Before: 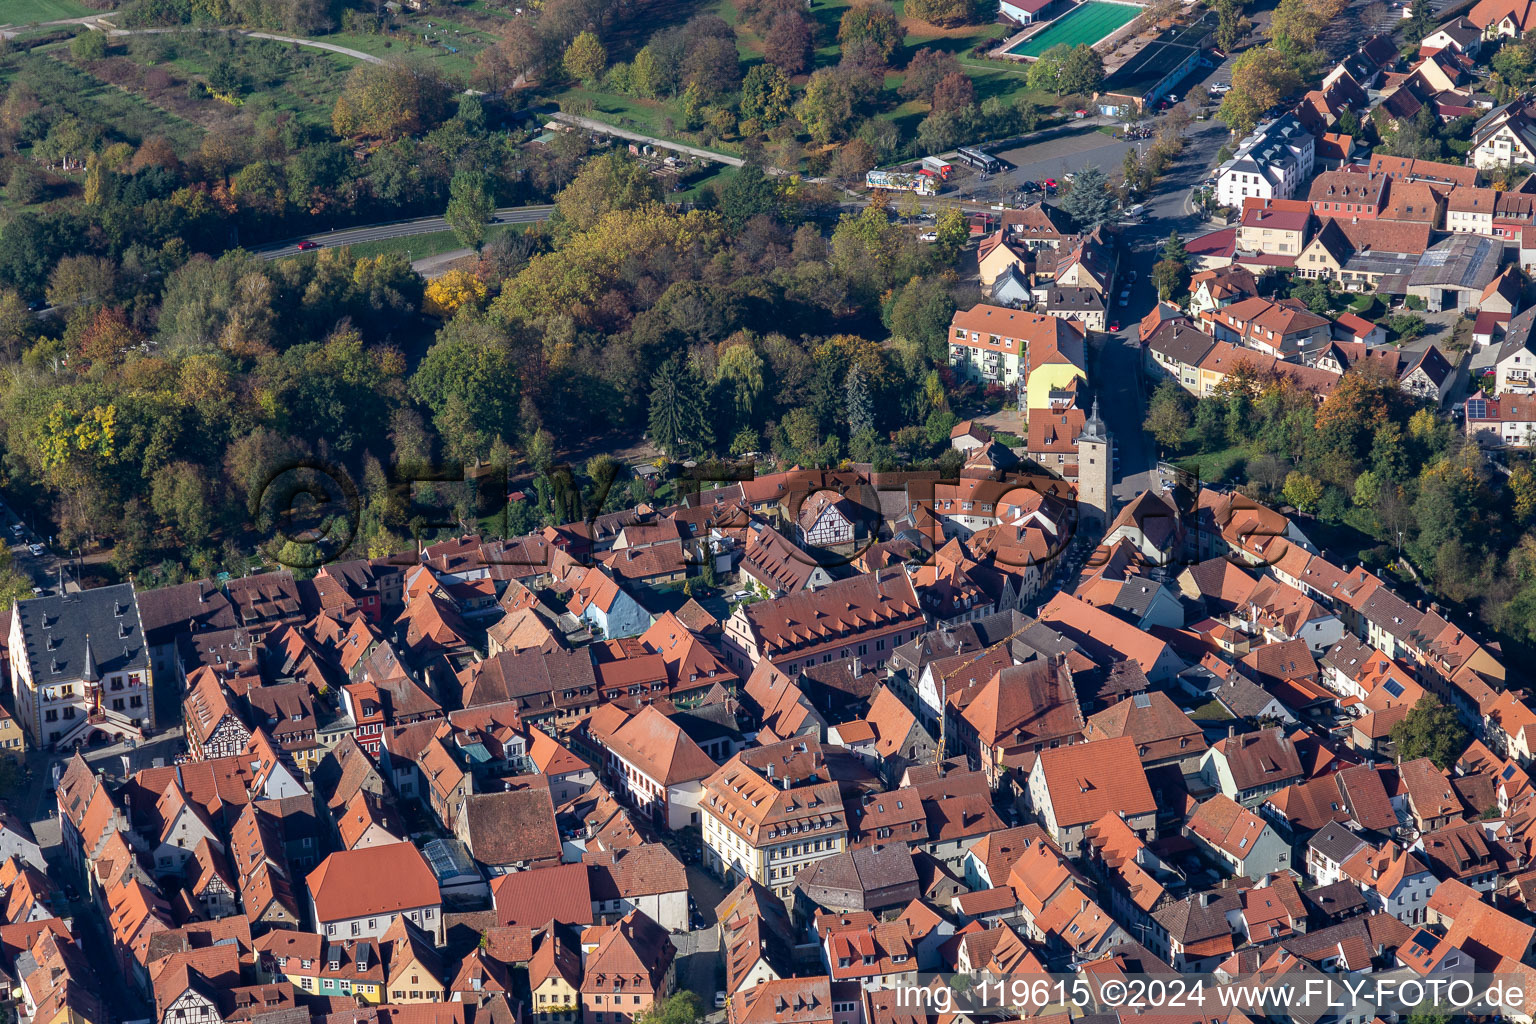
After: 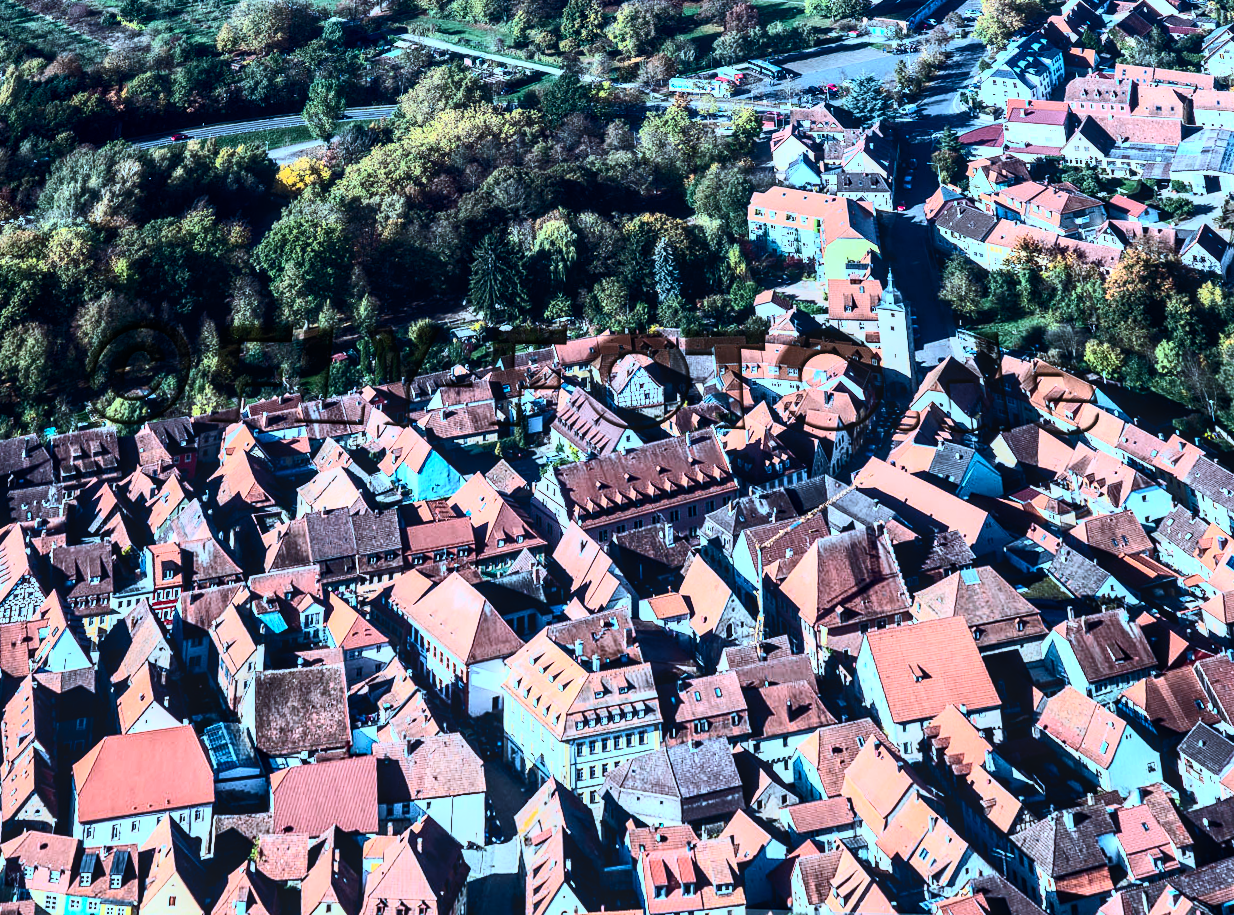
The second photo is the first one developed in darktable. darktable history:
color correction: highlights a* -9.35, highlights b* -23.15
crop: left 1.964%, top 3.251%, right 1.122%, bottom 4.933%
local contrast: on, module defaults
rotate and perspective: rotation 0.72°, lens shift (vertical) -0.352, lens shift (horizontal) -0.051, crop left 0.152, crop right 0.859, crop top 0.019, crop bottom 0.964
contrast brightness saturation: contrast 0.4, brightness 0.1, saturation 0.21
white balance: red 0.925, blue 1.046
base curve: curves: ch0 [(0, 0) (0.005, 0.002) (0.193, 0.295) (0.399, 0.664) (0.75, 0.928) (1, 1)]
tone equalizer: -8 EV -0.75 EV, -7 EV -0.7 EV, -6 EV -0.6 EV, -5 EV -0.4 EV, -3 EV 0.4 EV, -2 EV 0.6 EV, -1 EV 0.7 EV, +0 EV 0.75 EV, edges refinement/feathering 500, mask exposure compensation -1.57 EV, preserve details no
